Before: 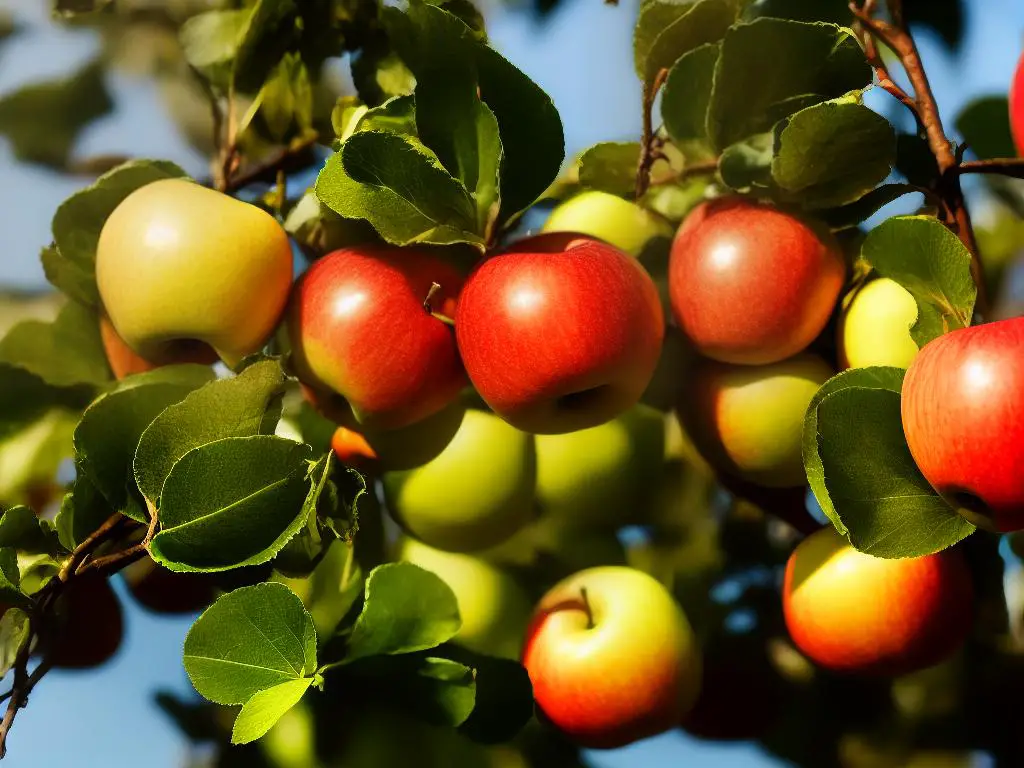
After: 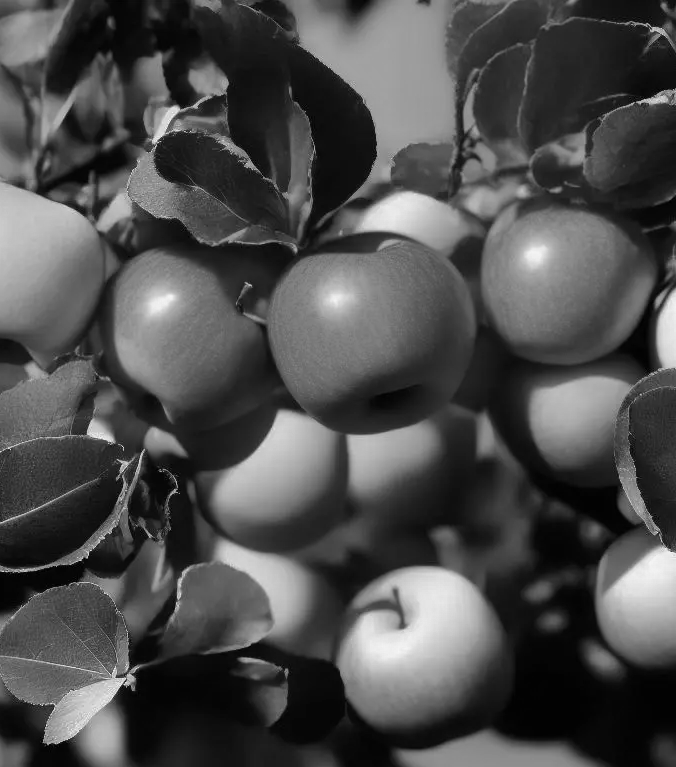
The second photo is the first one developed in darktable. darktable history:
rgb curve: curves: ch0 [(0, 0) (0.175, 0.154) (0.785, 0.663) (1, 1)]
tone equalizer: on, module defaults
crop and rotate: left 18.442%, right 15.508%
monochrome: a 30.25, b 92.03
